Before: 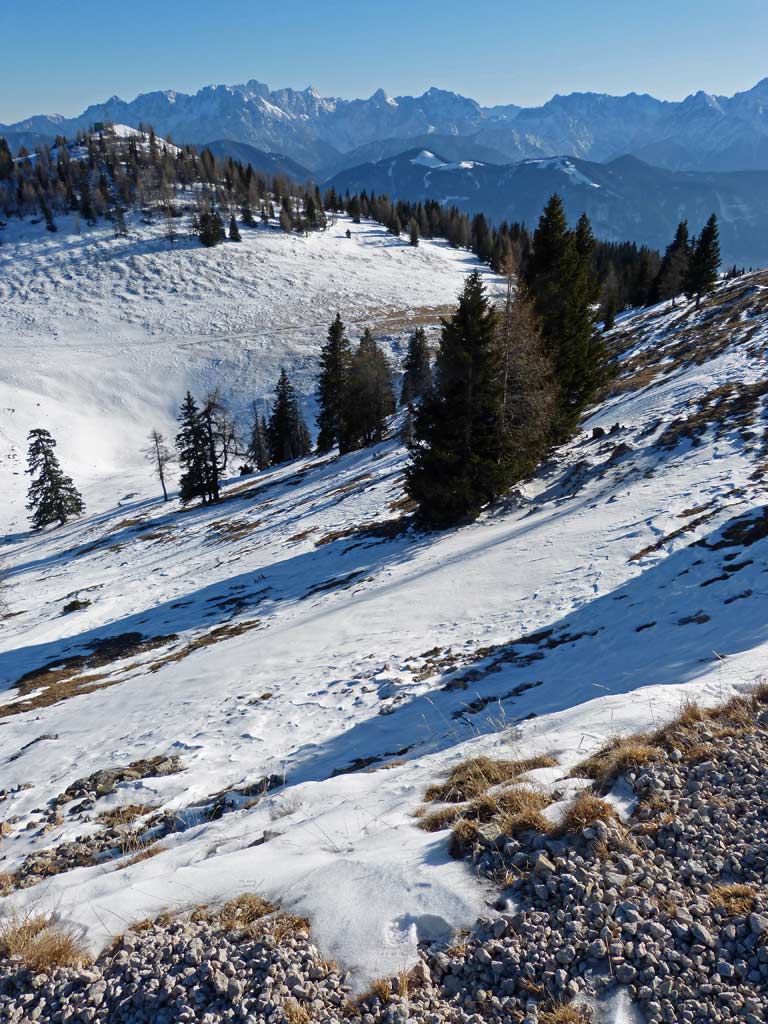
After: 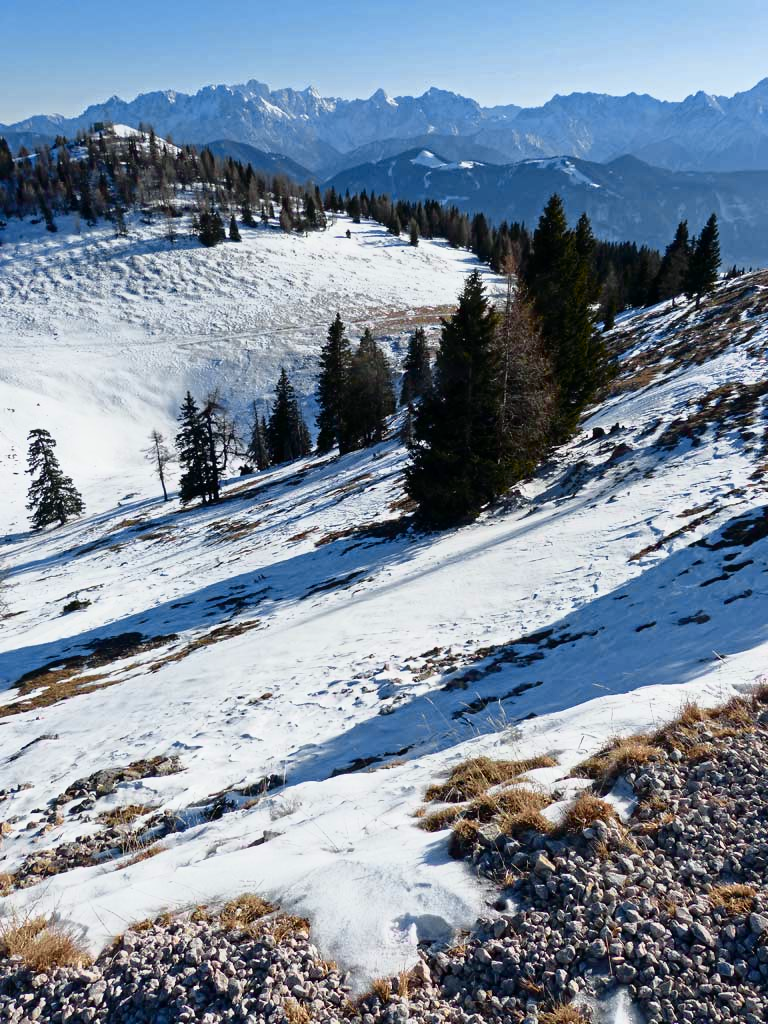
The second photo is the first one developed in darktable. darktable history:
tone curve: curves: ch0 [(0, 0) (0.105, 0.068) (0.195, 0.162) (0.283, 0.283) (0.384, 0.404) (0.485, 0.531) (0.638, 0.681) (0.795, 0.879) (1, 0.977)]; ch1 [(0, 0) (0.161, 0.092) (0.35, 0.33) (0.379, 0.401) (0.456, 0.469) (0.504, 0.5) (0.512, 0.514) (0.58, 0.597) (0.635, 0.646) (1, 1)]; ch2 [(0, 0) (0.371, 0.362) (0.437, 0.437) (0.5, 0.5) (0.53, 0.523) (0.56, 0.58) (0.622, 0.606) (1, 1)], color space Lab, independent channels, preserve colors none
